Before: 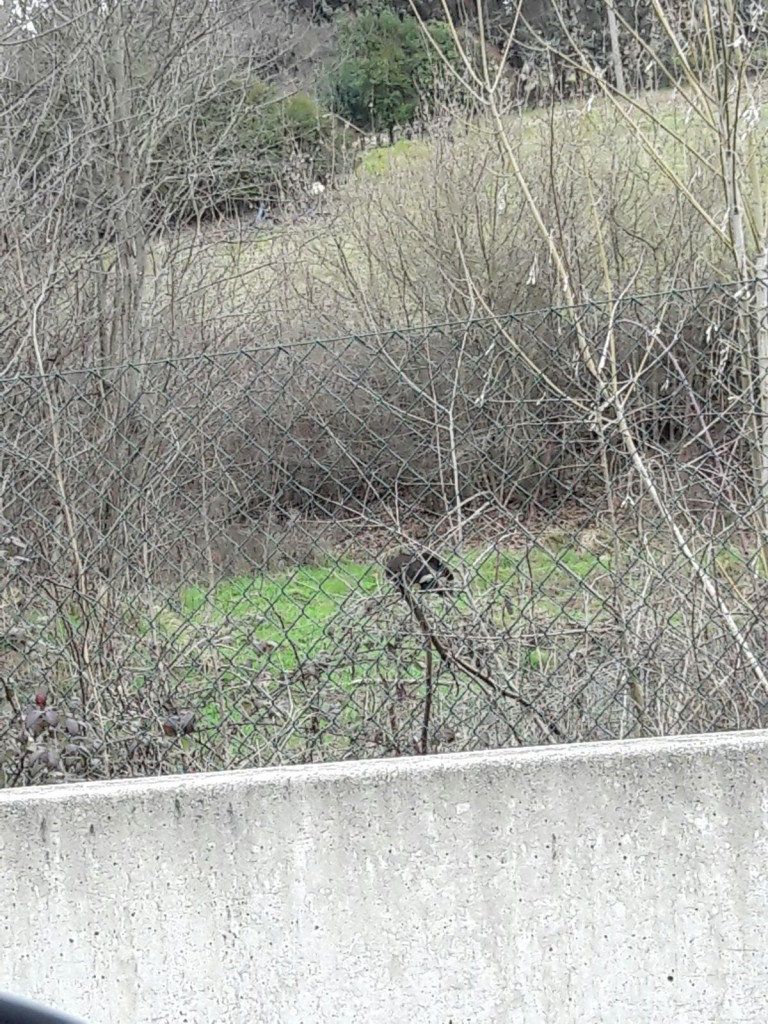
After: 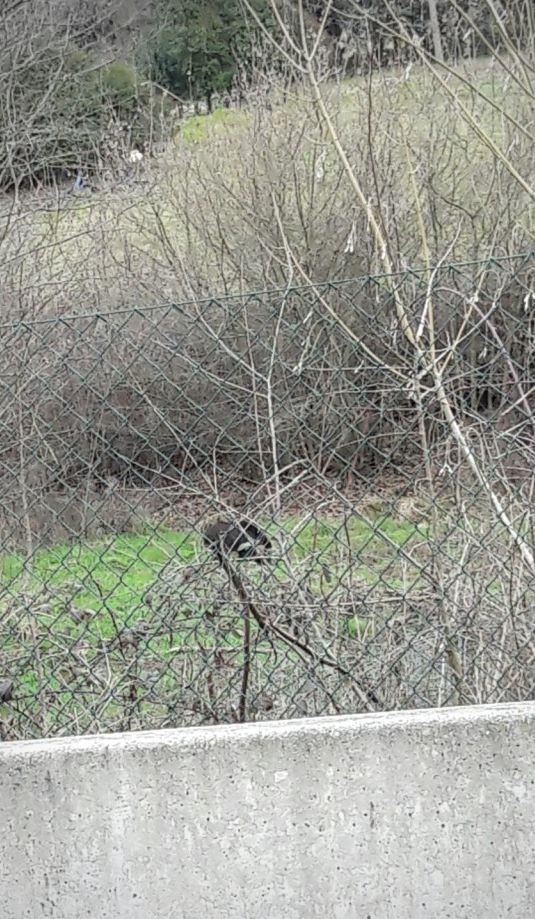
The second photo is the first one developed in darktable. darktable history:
crop and rotate: left 23.82%, top 3.198%, right 6.454%, bottom 7.051%
vignetting: fall-off start 72.96%, brightness -0.475
